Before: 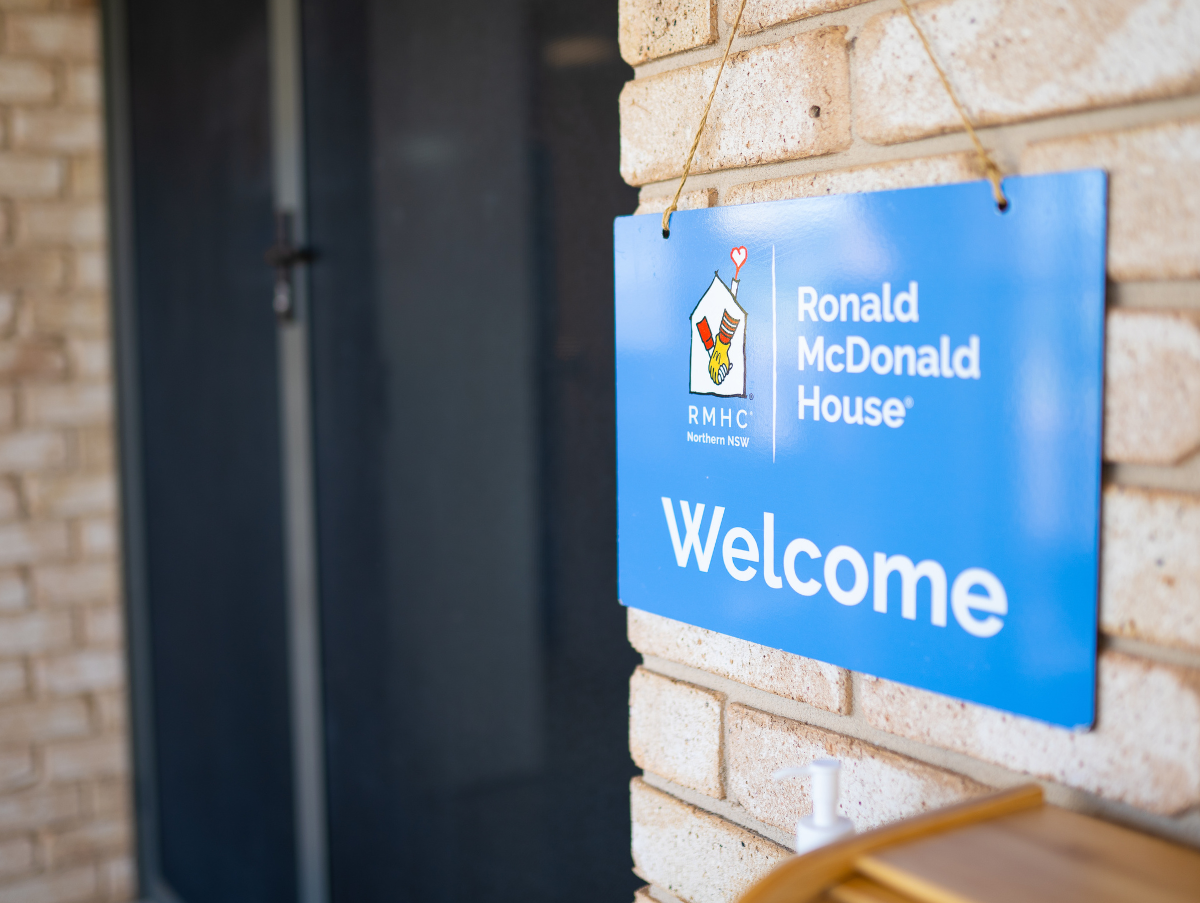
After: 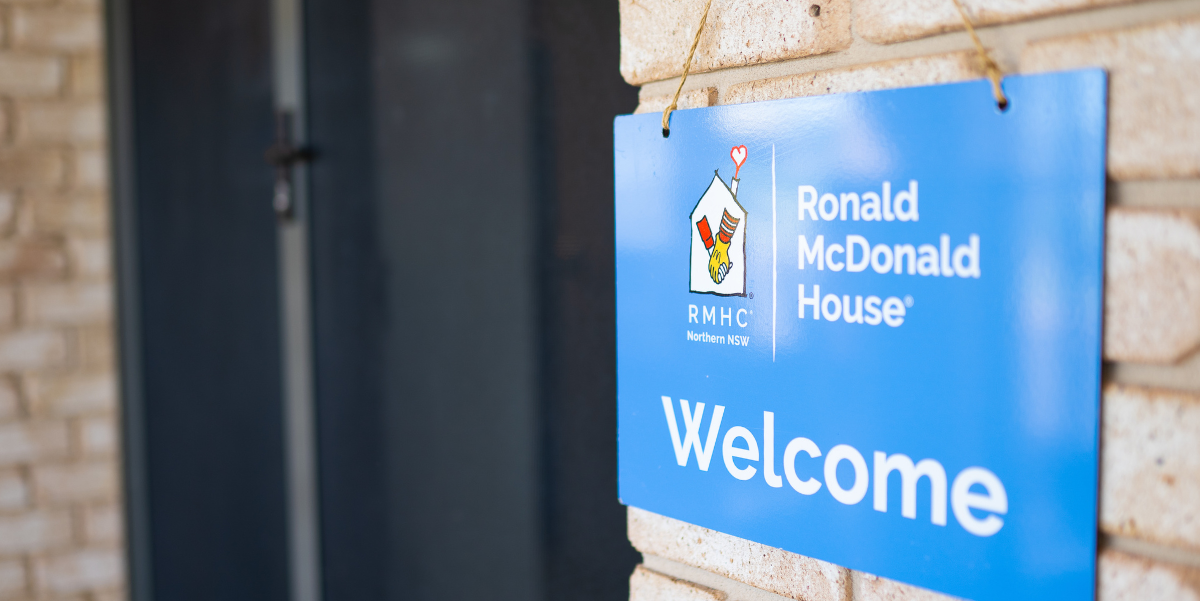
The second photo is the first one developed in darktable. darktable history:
crop: top 11.186%, bottom 22.16%
